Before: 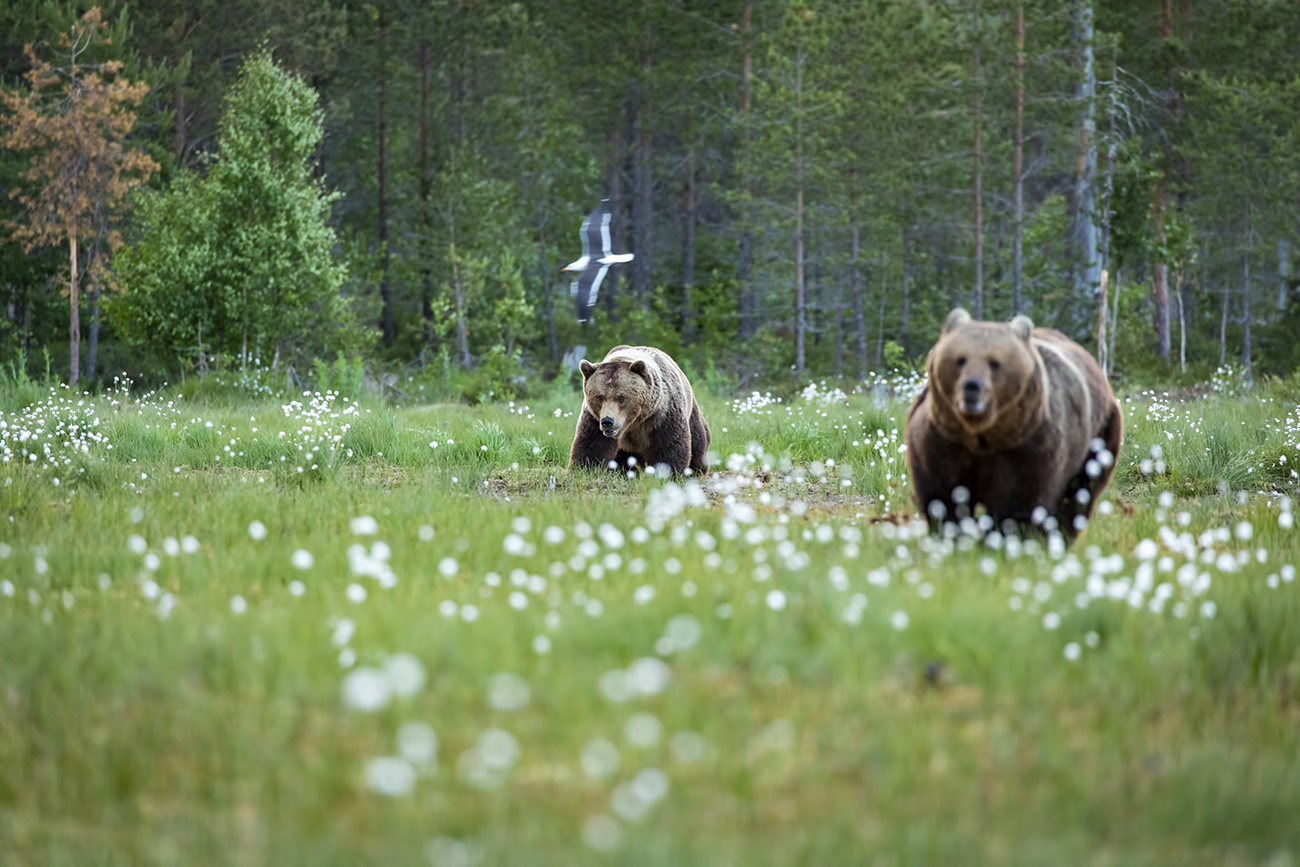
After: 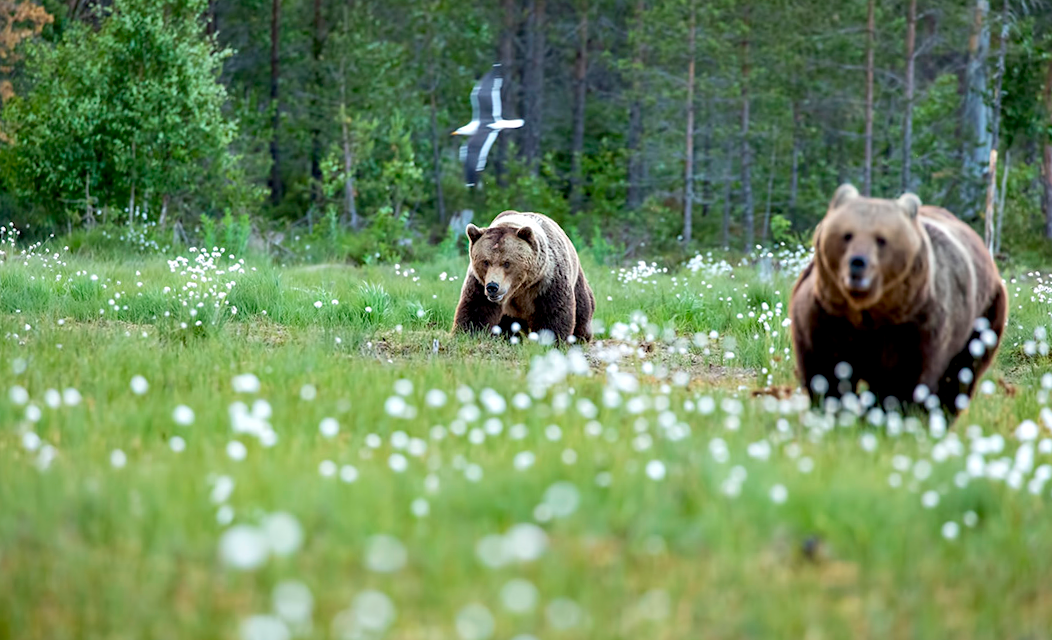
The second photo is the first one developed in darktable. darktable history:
exposure: black level correction 0.007, exposure 0.159 EV, compensate highlight preservation false
crop: left 9.712%, top 16.928%, right 10.845%, bottom 12.332%
rotate and perspective: rotation 1.72°, automatic cropping off
